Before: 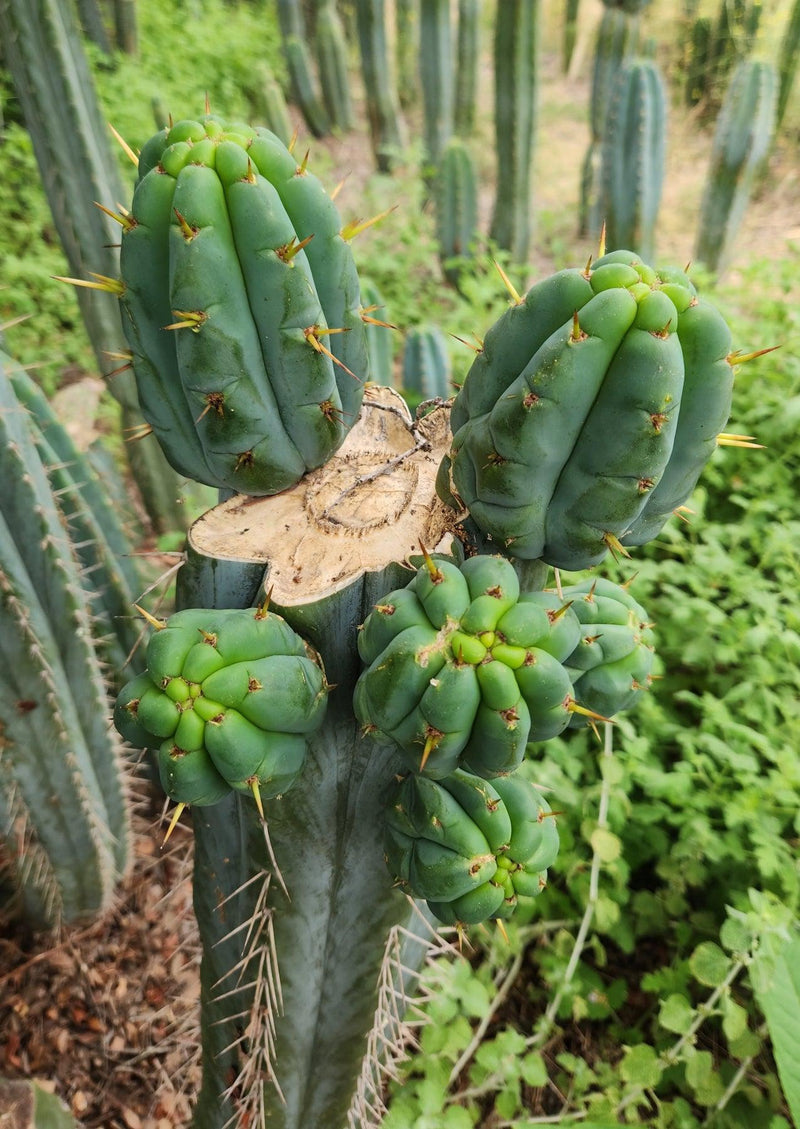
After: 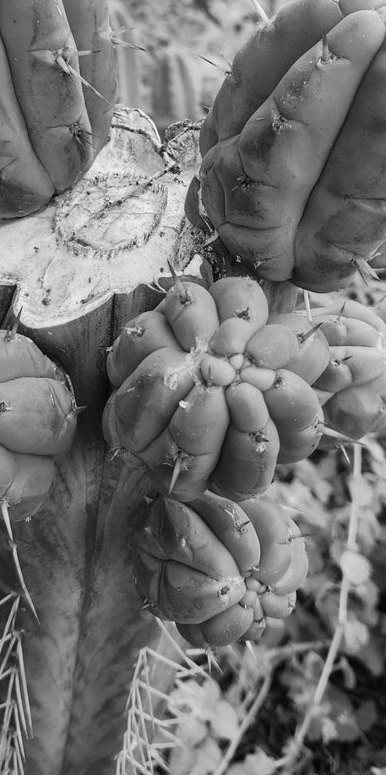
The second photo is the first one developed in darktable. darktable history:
crop: left 31.379%, top 24.658%, right 20.326%, bottom 6.628%
monochrome: on, module defaults
